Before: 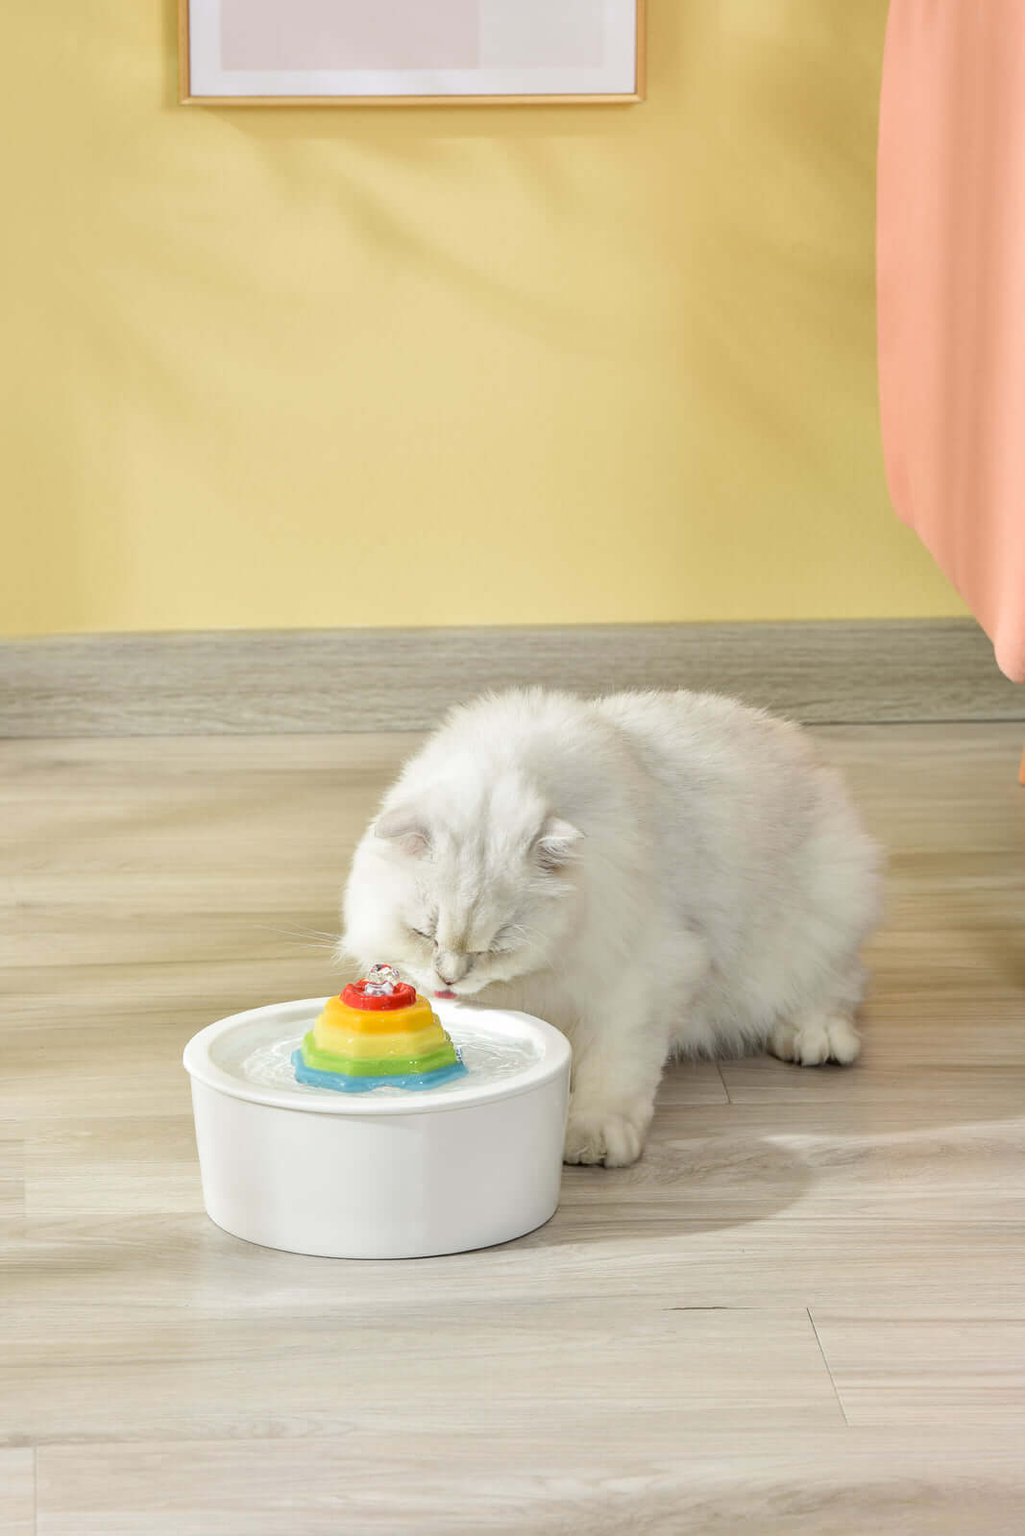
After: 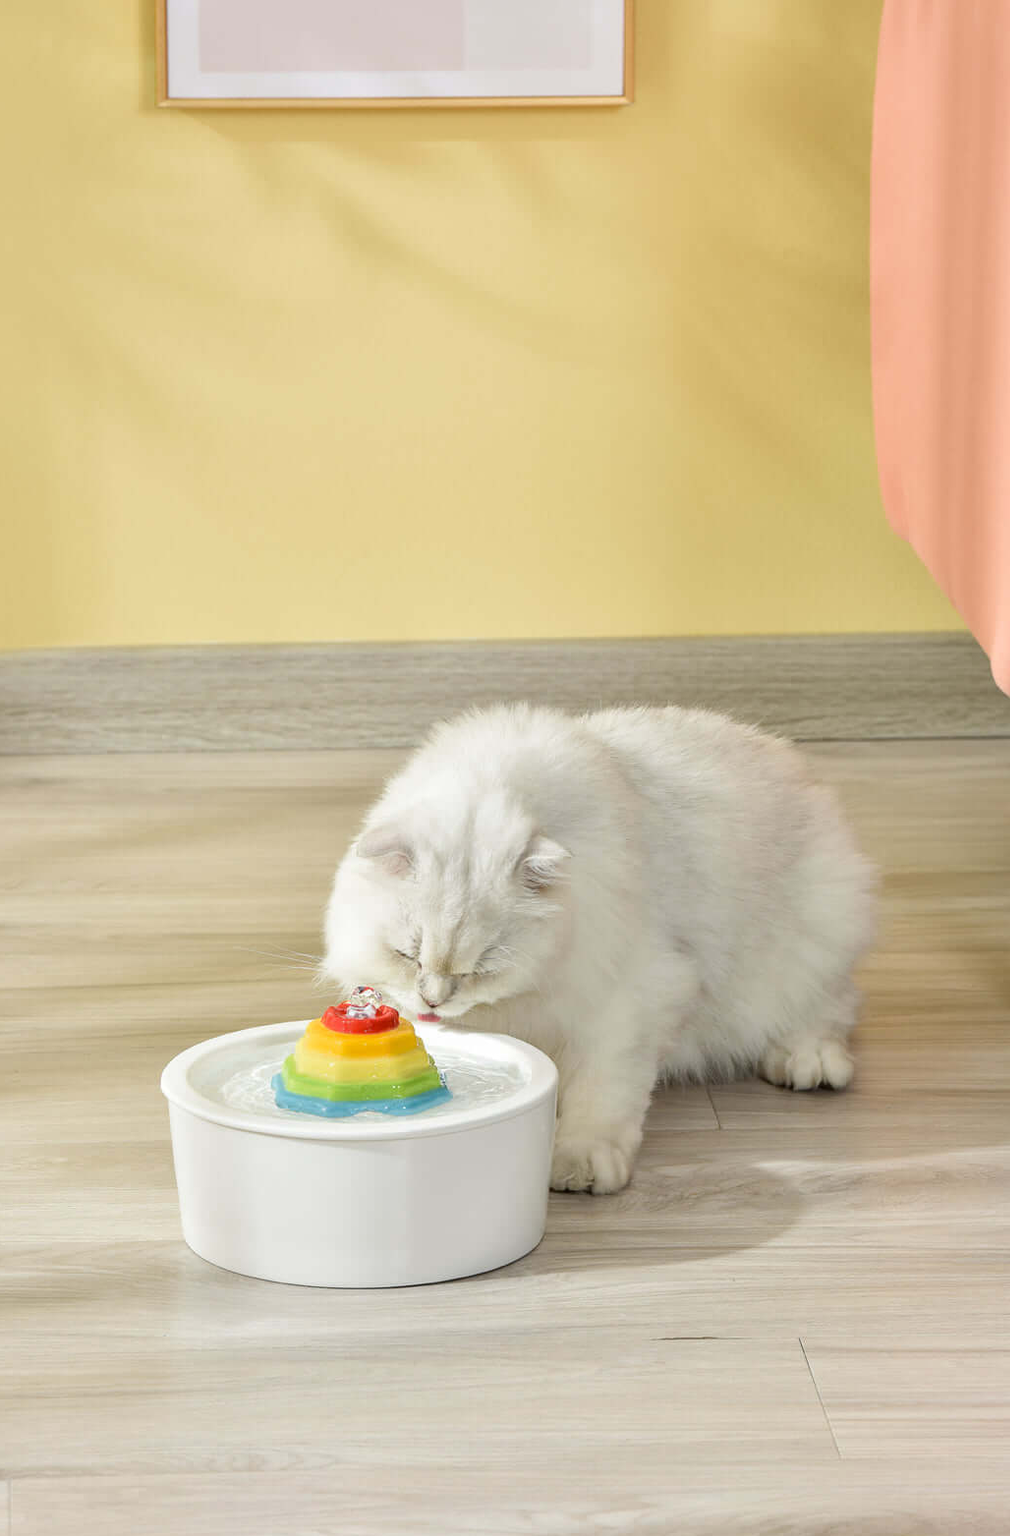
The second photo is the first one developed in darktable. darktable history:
crop and rotate: left 2.536%, right 1.107%, bottom 2.246%
